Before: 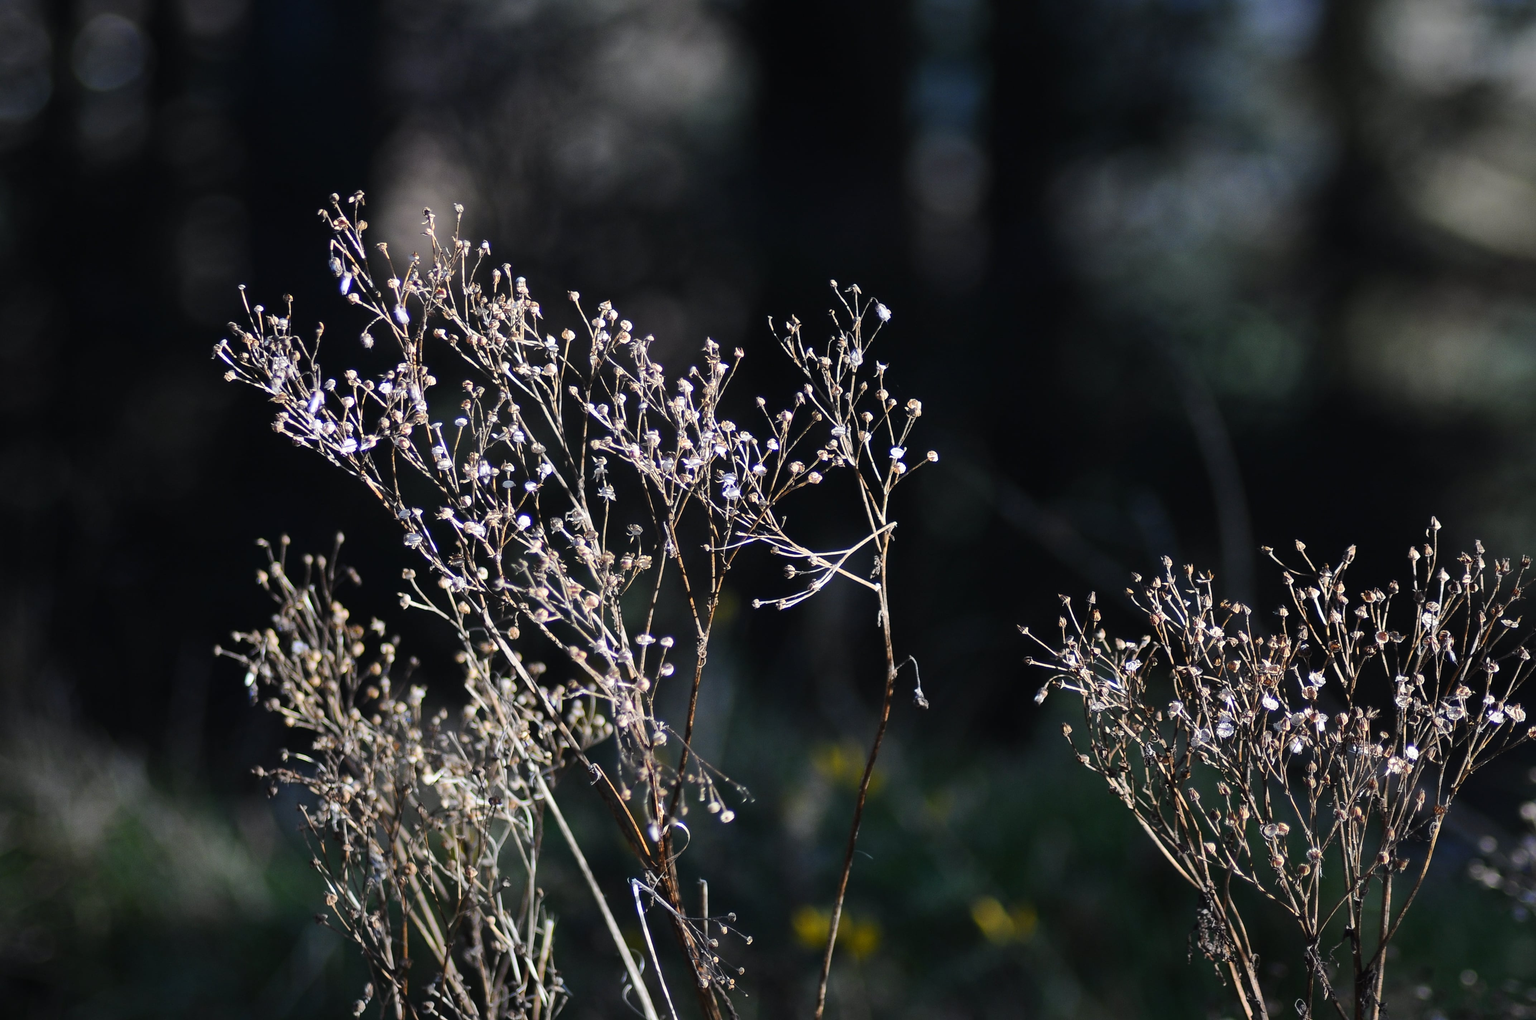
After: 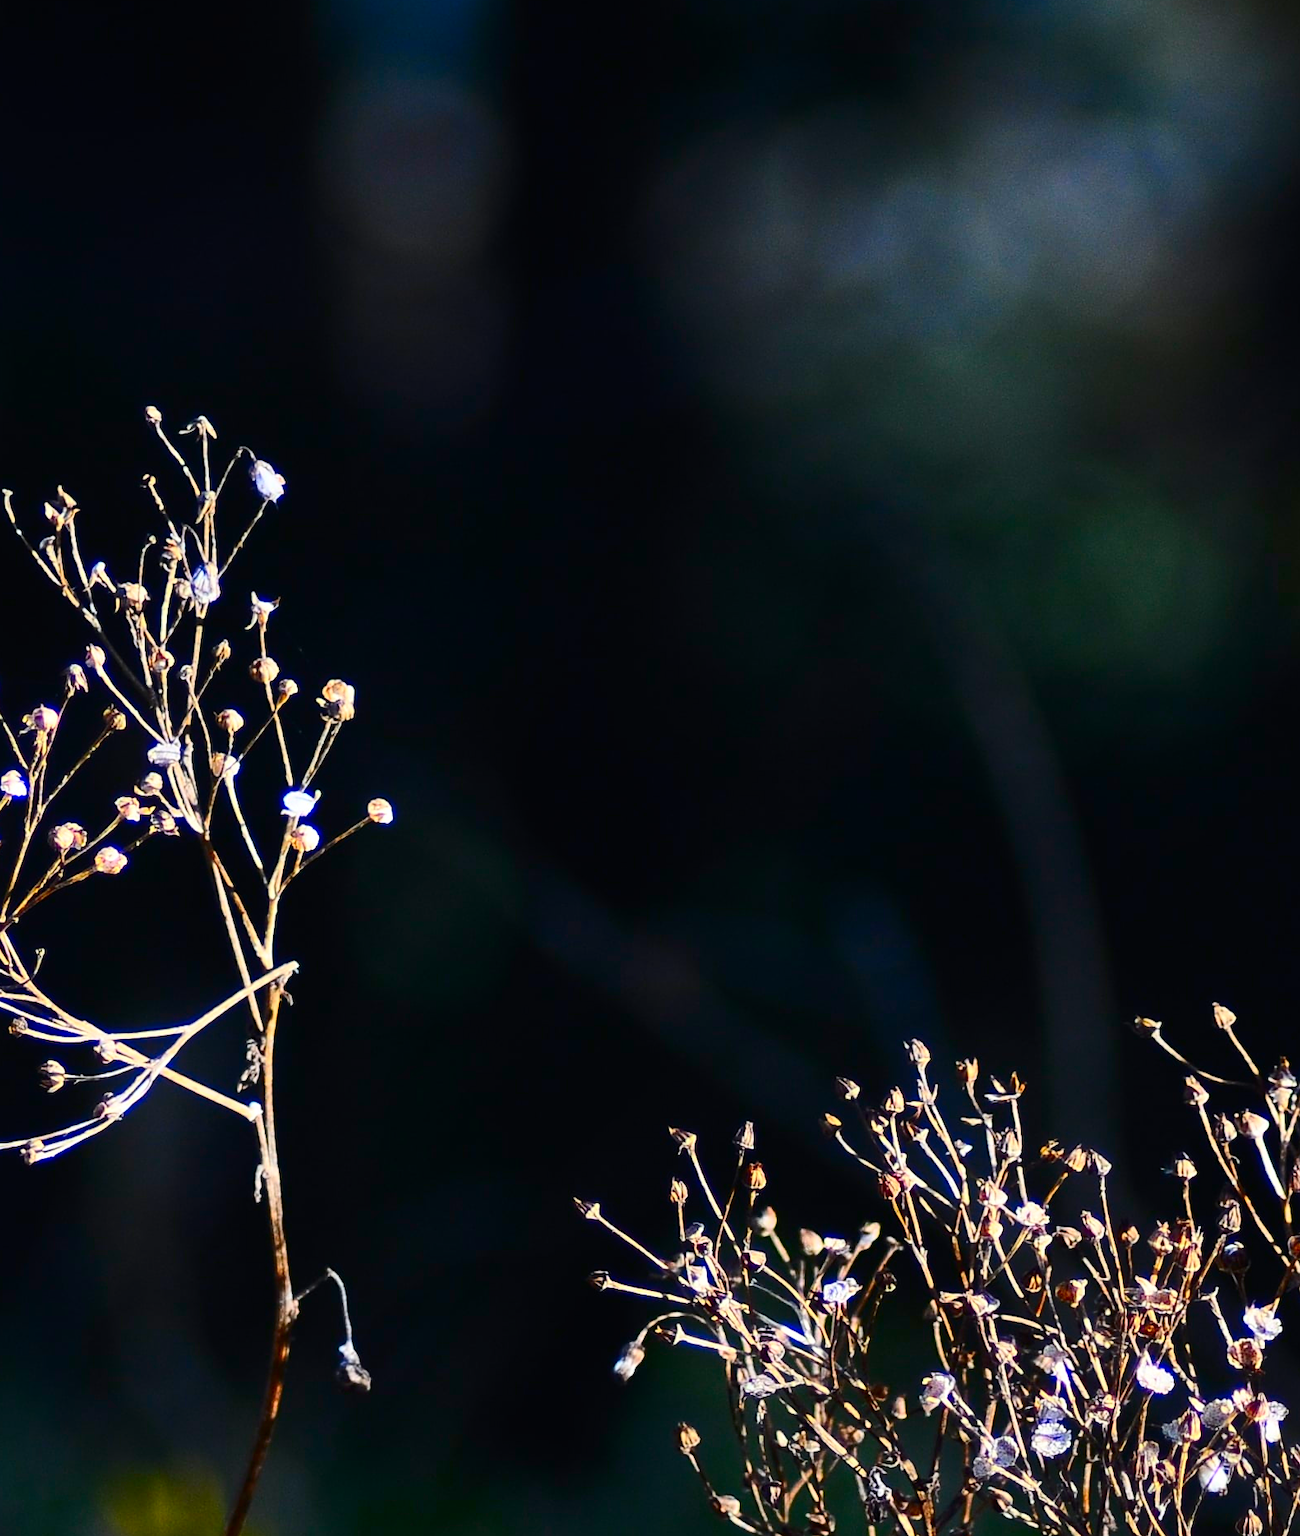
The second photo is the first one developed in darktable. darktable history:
crop and rotate: left 49.936%, top 10.094%, right 13.136%, bottom 24.256%
contrast brightness saturation: contrast 0.26, brightness 0.02, saturation 0.87
